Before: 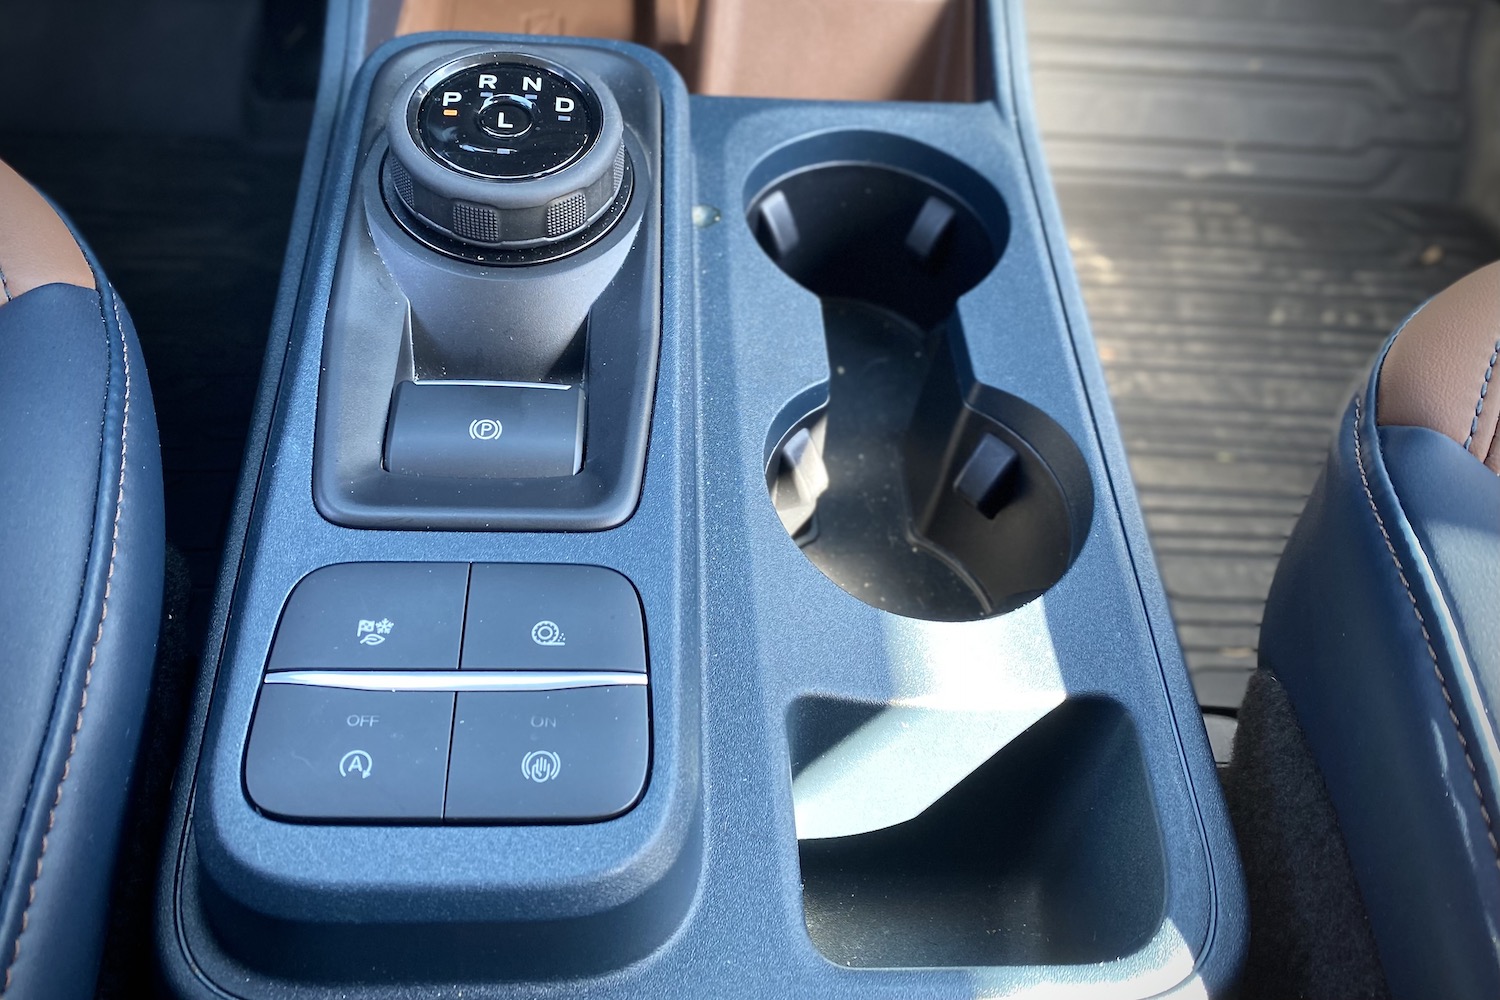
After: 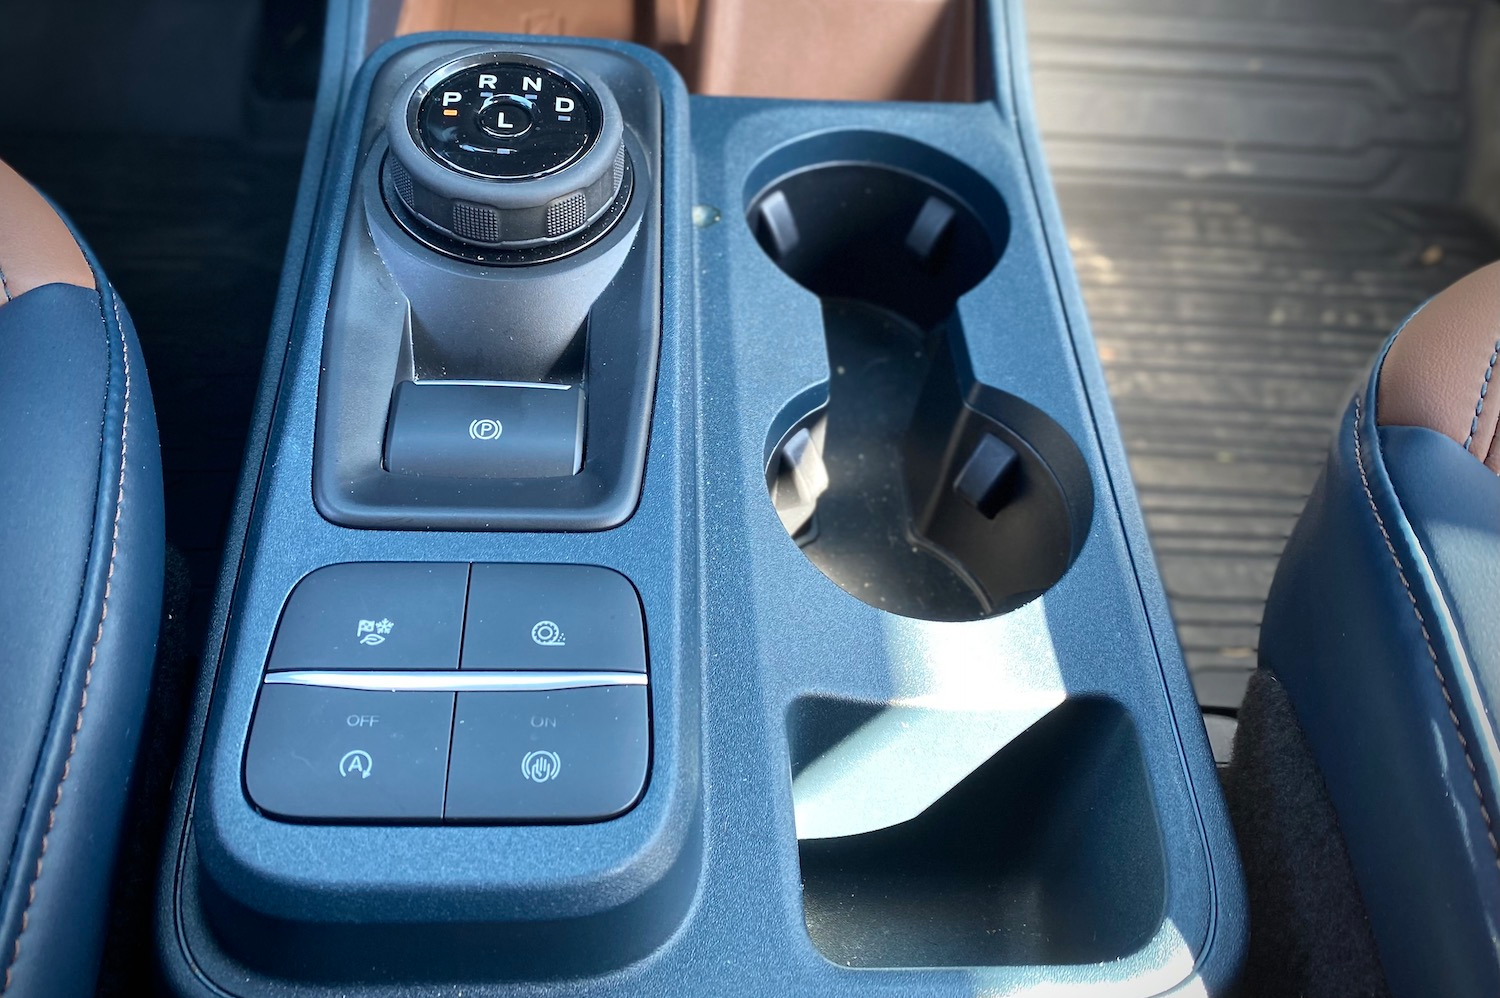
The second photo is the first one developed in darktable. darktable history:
crop: top 0.05%, bottom 0.098%
base curve: curves: ch0 [(0, 0) (0.303, 0.277) (1, 1)]
